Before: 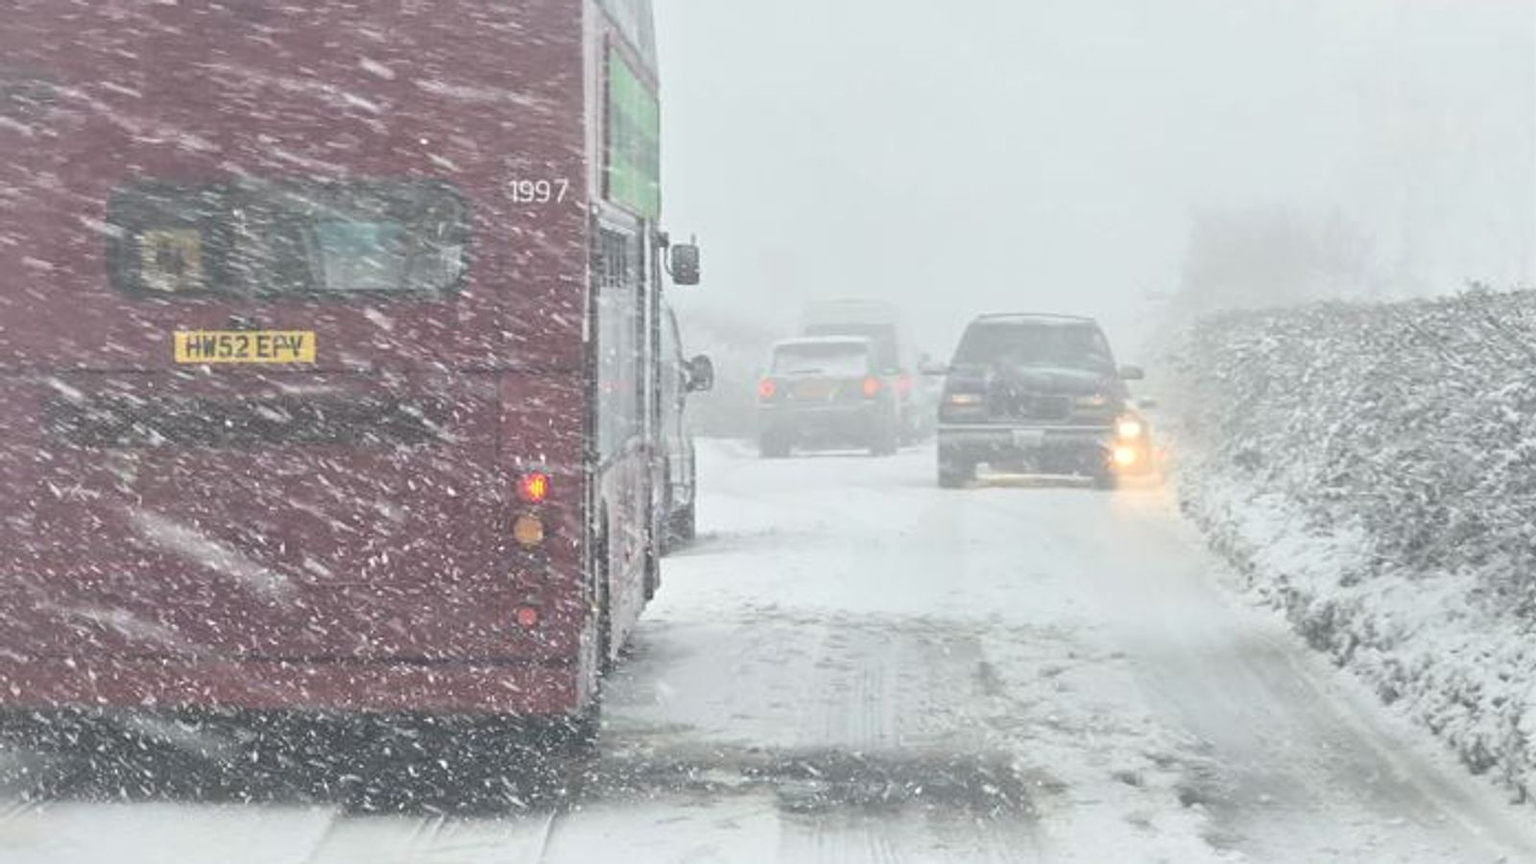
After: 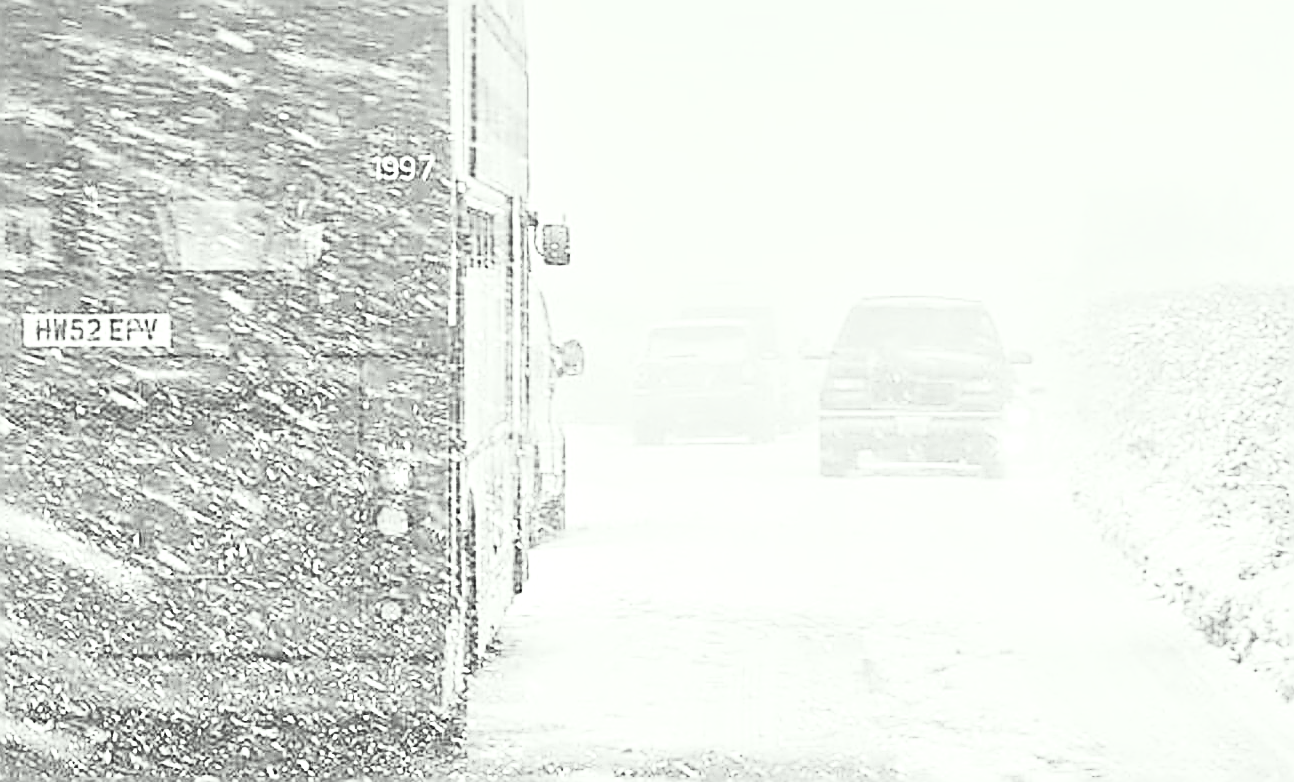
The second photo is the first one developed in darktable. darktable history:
color correction: highlights a* -2.68, highlights b* 2.57
graduated density: on, module defaults
exposure: black level correction 0, exposure 0.7 EV, compensate exposure bias true, compensate highlight preservation false
contrast brightness saturation: contrast 0.53, brightness 0.47, saturation -1
local contrast: mode bilateral grid, contrast 20, coarseness 50, detail 120%, midtone range 0.2
sharpen: amount 1.861
crop: left 9.929%, top 3.475%, right 9.188%, bottom 9.529%
